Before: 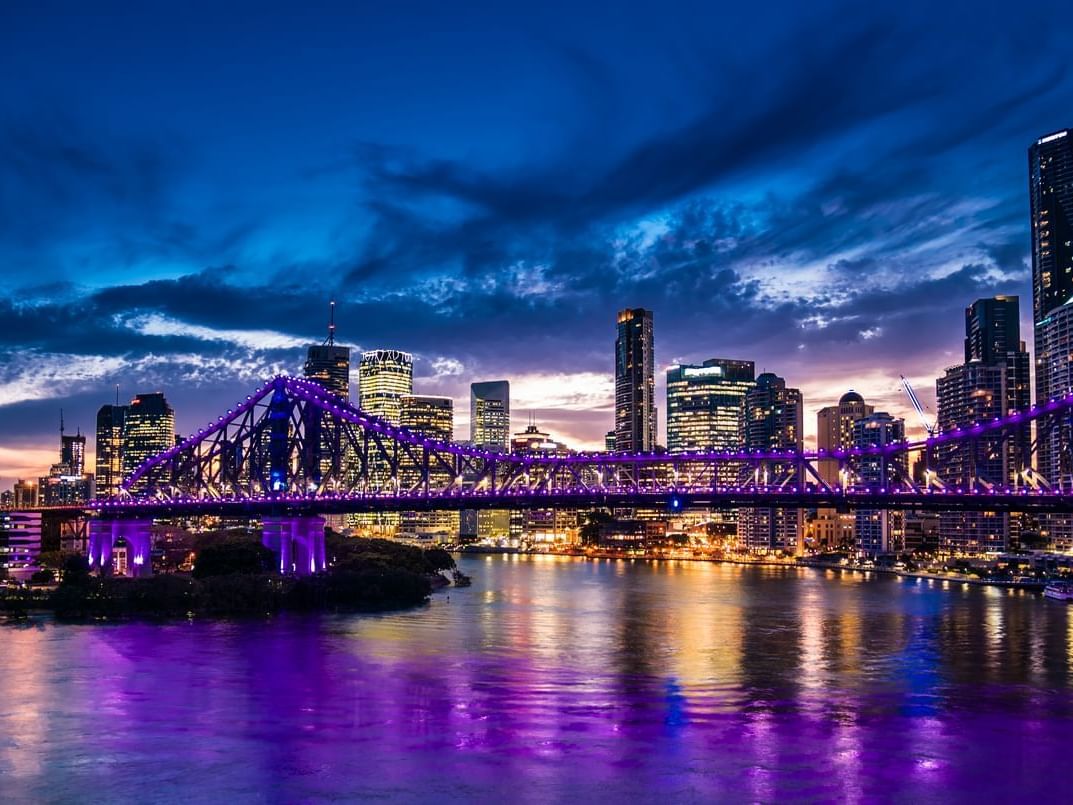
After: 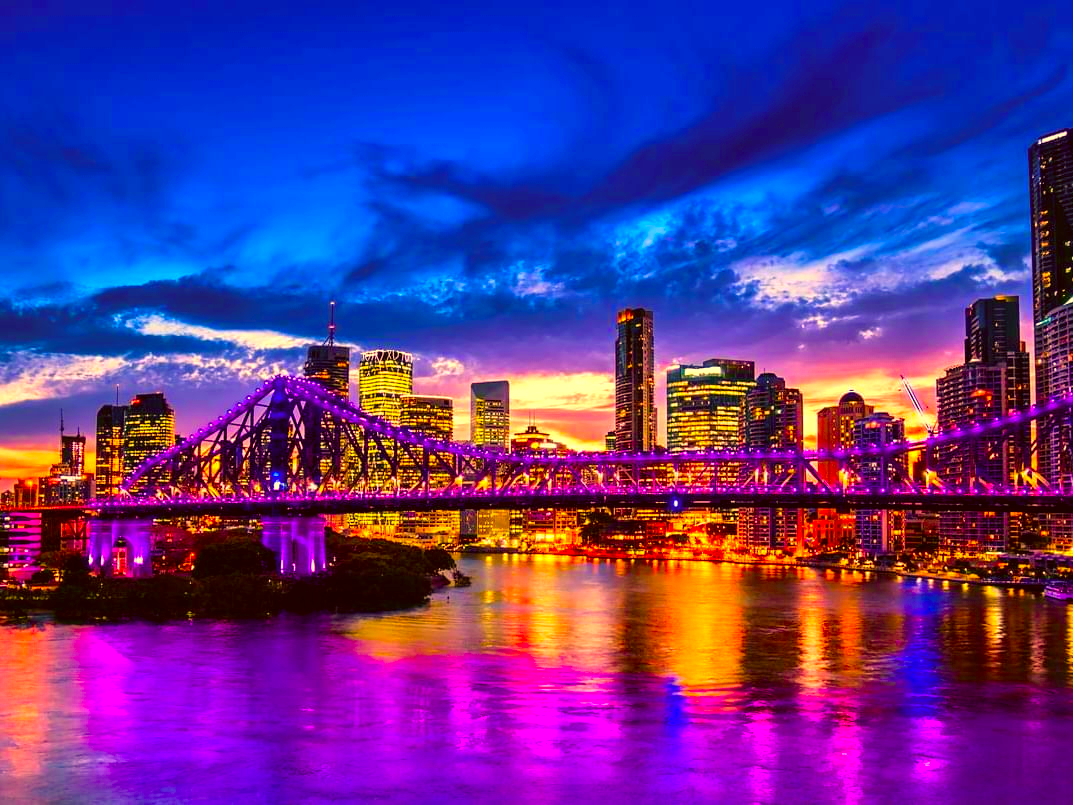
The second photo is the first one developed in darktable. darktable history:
color correction: highlights a* 10.85, highlights b* 30.3, shadows a* 2.78, shadows b* 17.89, saturation 1.76
color balance rgb: perceptual saturation grading › global saturation 33.682%, perceptual brilliance grading › global brilliance 9.322%, perceptual brilliance grading › shadows 14.302%, global vibrance 9.555%
